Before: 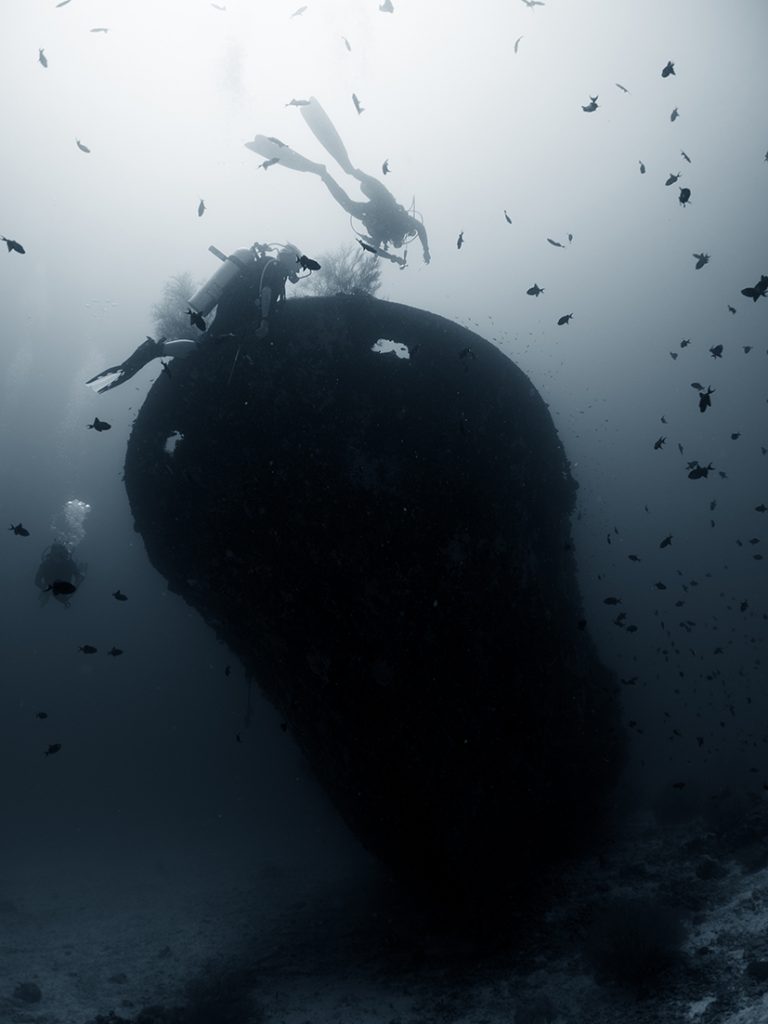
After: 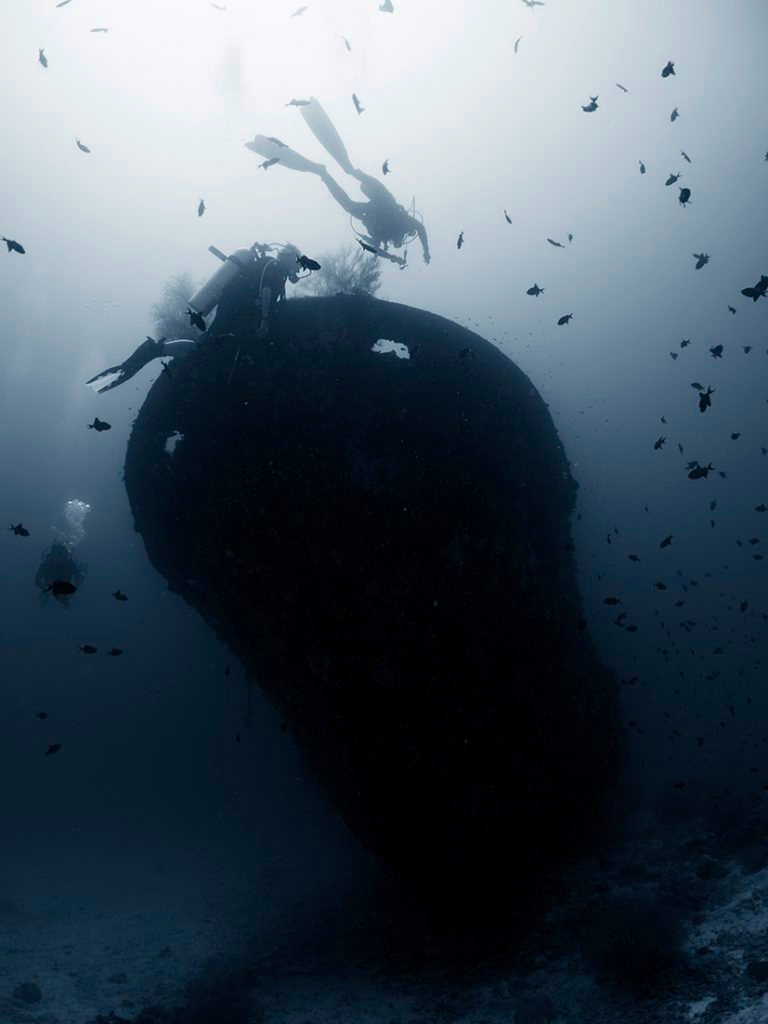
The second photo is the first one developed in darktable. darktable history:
color zones: curves: ch0 [(0.009, 0.528) (0.136, 0.6) (0.255, 0.586) (0.39, 0.528) (0.522, 0.584) (0.686, 0.736) (0.849, 0.561)]; ch1 [(0.045, 0.781) (0.14, 0.416) (0.257, 0.695) (0.442, 0.032) (0.738, 0.338) (0.818, 0.632) (0.891, 0.741) (1, 0.704)]; ch2 [(0, 0.667) (0.141, 0.52) (0.26, 0.37) (0.474, 0.432) (0.743, 0.286)], mix -136.99%
color balance rgb: linear chroma grading › global chroma 8.307%, perceptual saturation grading › global saturation 16.878%, global vibrance 1.341%, saturation formula JzAzBz (2021)
